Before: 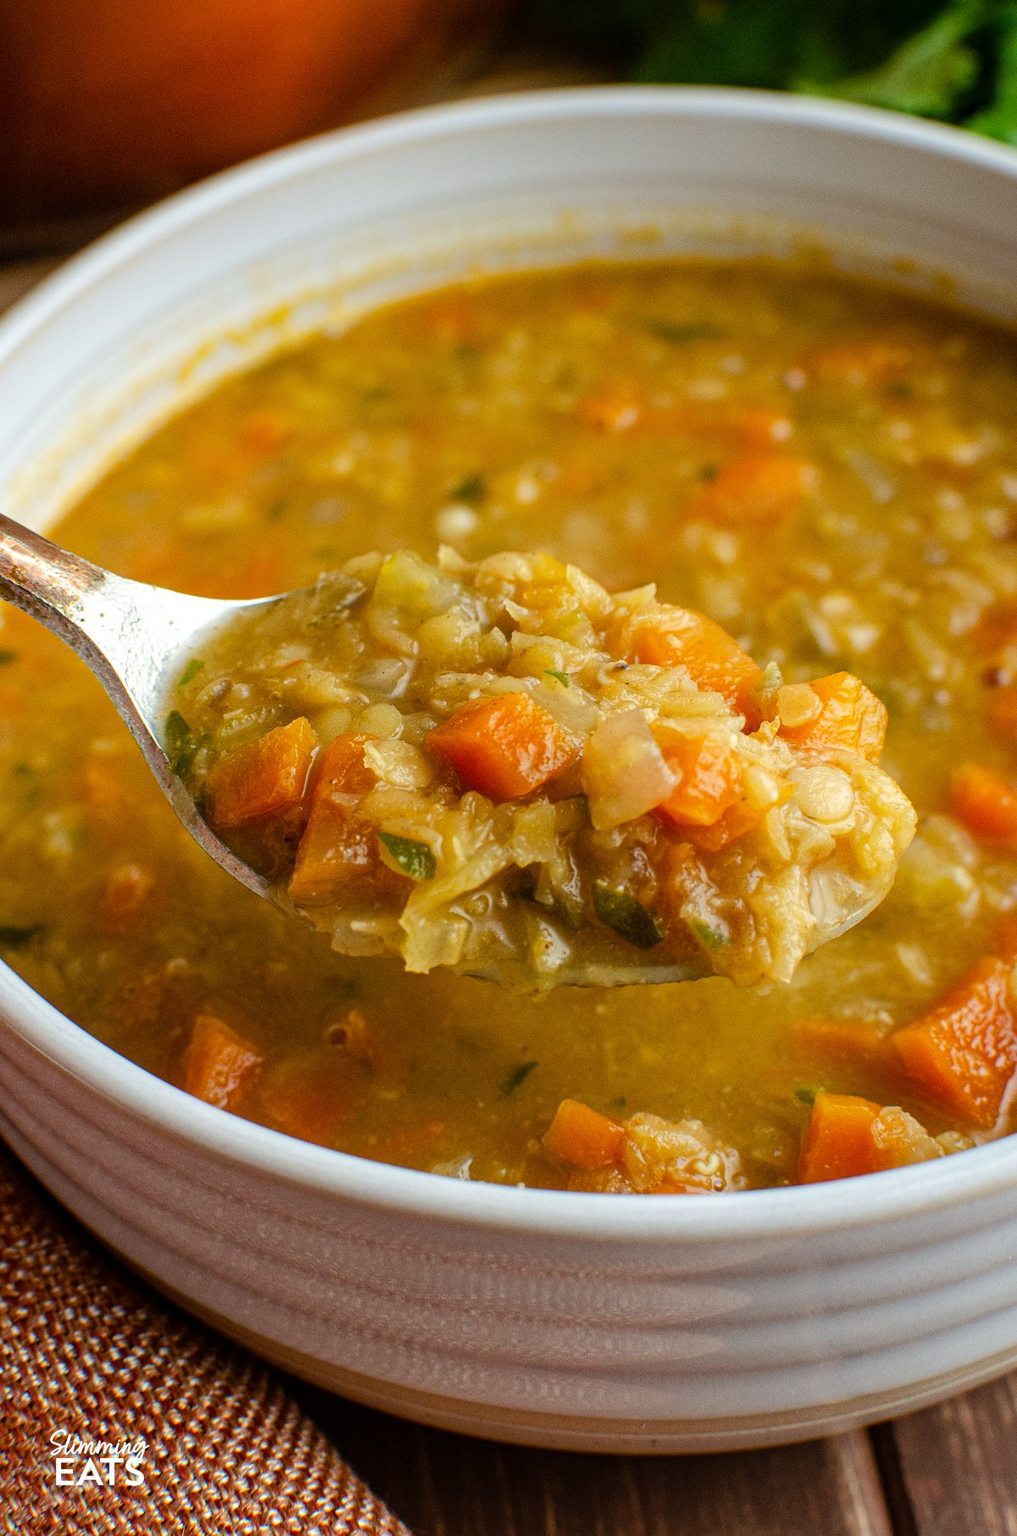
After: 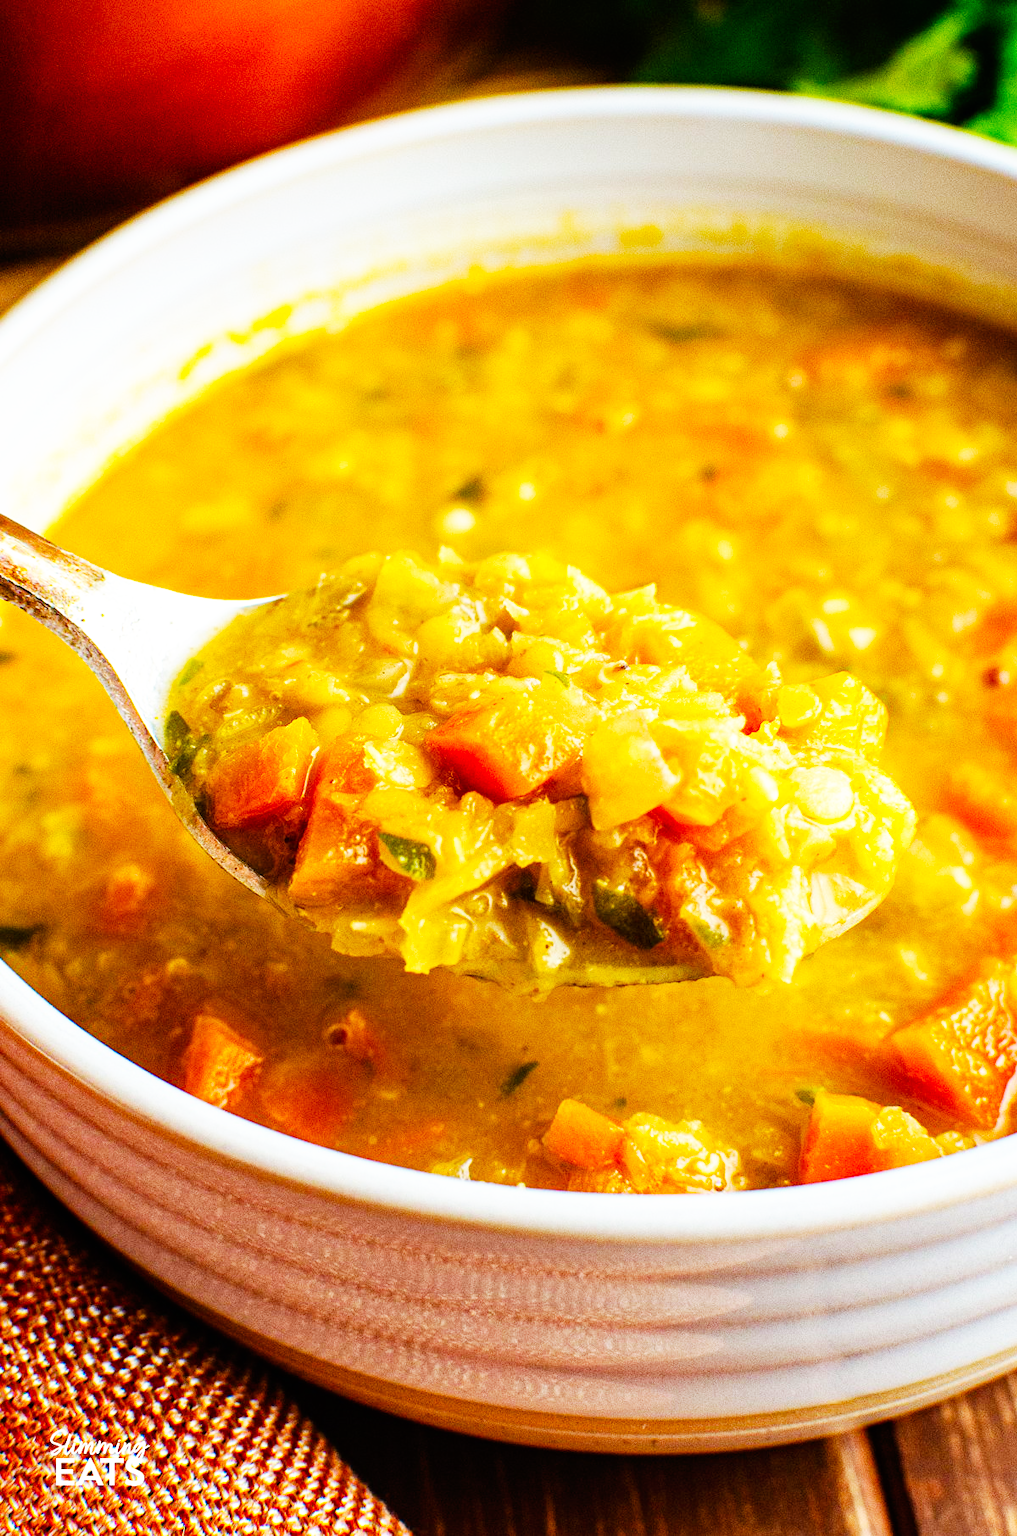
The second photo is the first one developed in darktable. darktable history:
base curve: curves: ch0 [(0, 0) (0.007, 0.004) (0.027, 0.03) (0.046, 0.07) (0.207, 0.54) (0.442, 0.872) (0.673, 0.972) (1, 1)], preserve colors none
haze removal: compatibility mode true, adaptive false
color balance rgb: linear chroma grading › global chroma 15.343%, perceptual saturation grading › global saturation 1.682%, perceptual saturation grading › highlights -2.494%, perceptual saturation grading › mid-tones 3.534%, perceptual saturation grading › shadows 8.69%, global vibrance 15.108%
